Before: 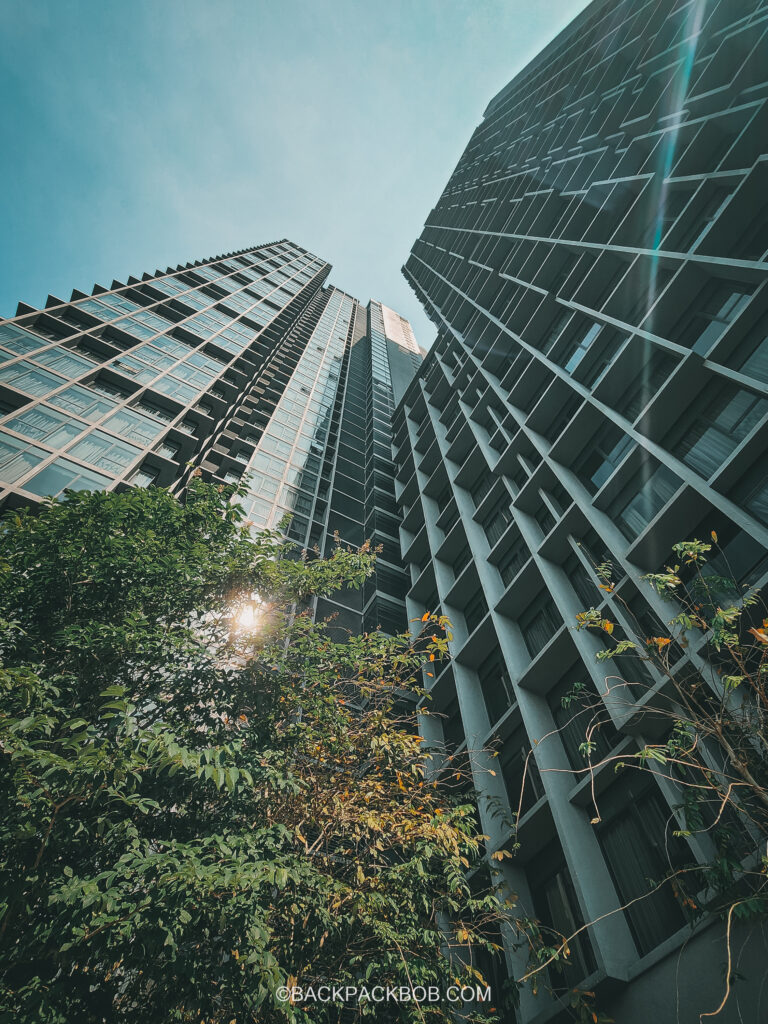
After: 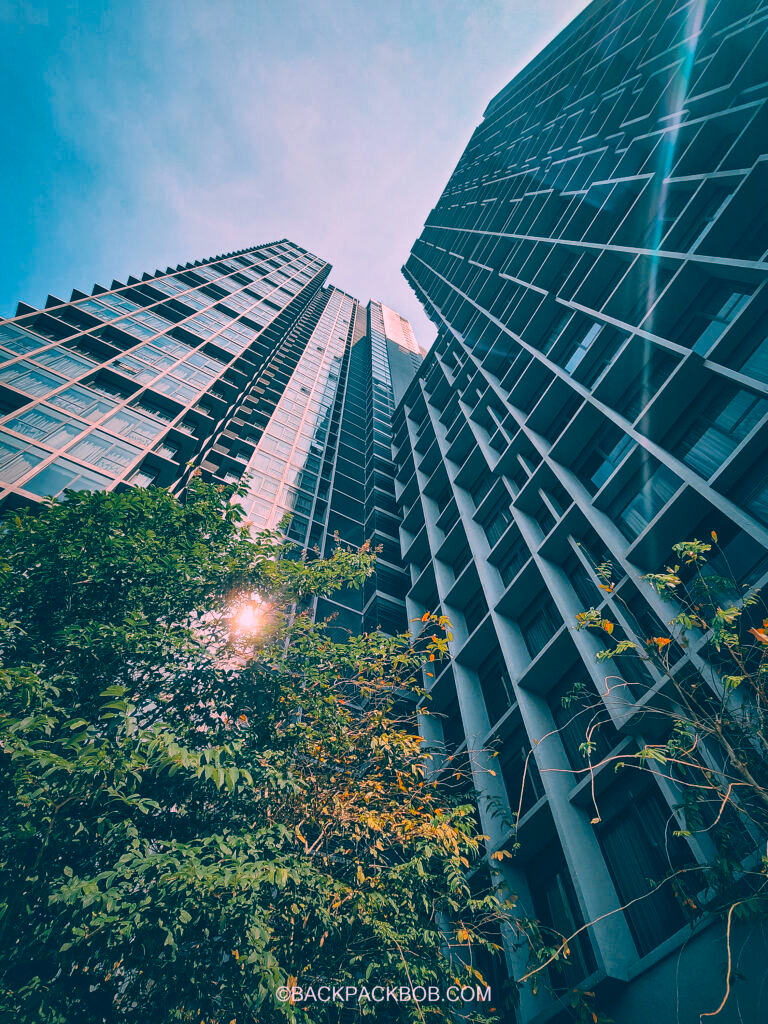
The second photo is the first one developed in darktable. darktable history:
color correction: highlights a* 17.19, highlights b* 0.339, shadows a* -14.95, shadows b* -13.81, saturation 1.55
local contrast: mode bilateral grid, contrast 20, coarseness 50, detail 147%, midtone range 0.2
